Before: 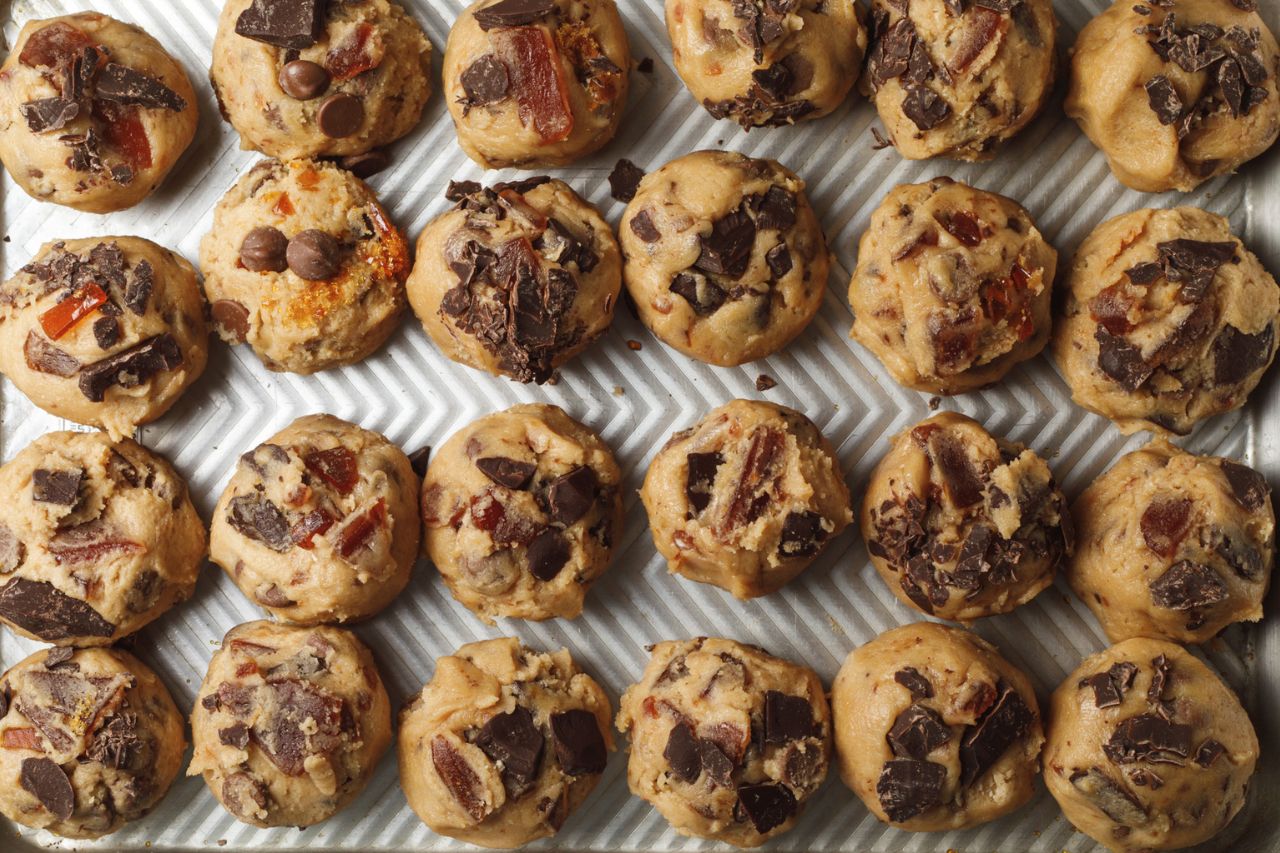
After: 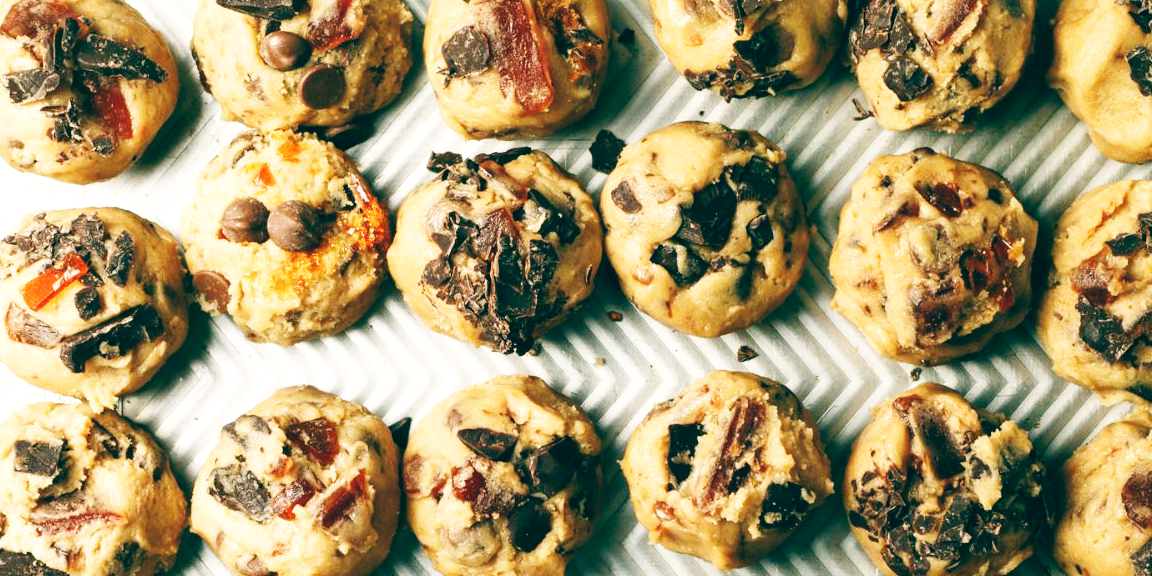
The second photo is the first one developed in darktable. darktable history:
color balance: lift [1.005, 0.99, 1.007, 1.01], gamma [1, 0.979, 1.011, 1.021], gain [0.923, 1.098, 1.025, 0.902], input saturation 90.45%, contrast 7.73%, output saturation 105.91%
crop: left 1.509%, top 3.452%, right 7.696%, bottom 28.452%
exposure: black level correction 0.001, compensate highlight preservation false
base curve: curves: ch0 [(0, 0.003) (0.001, 0.002) (0.006, 0.004) (0.02, 0.022) (0.048, 0.086) (0.094, 0.234) (0.162, 0.431) (0.258, 0.629) (0.385, 0.8) (0.548, 0.918) (0.751, 0.988) (1, 1)], preserve colors none
